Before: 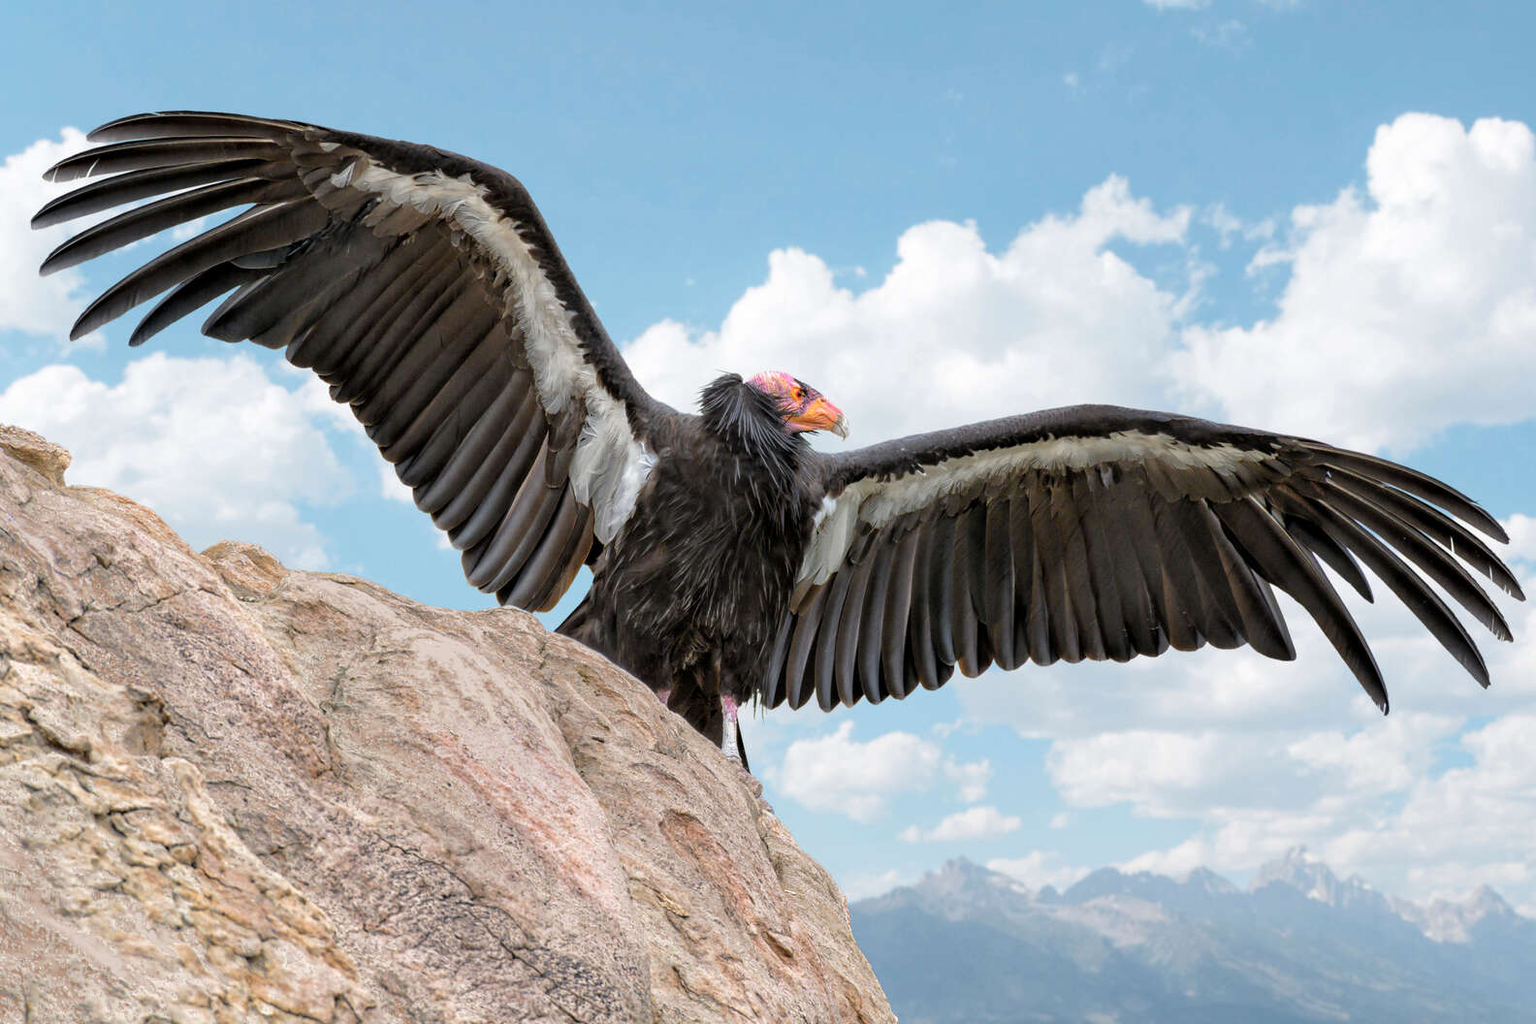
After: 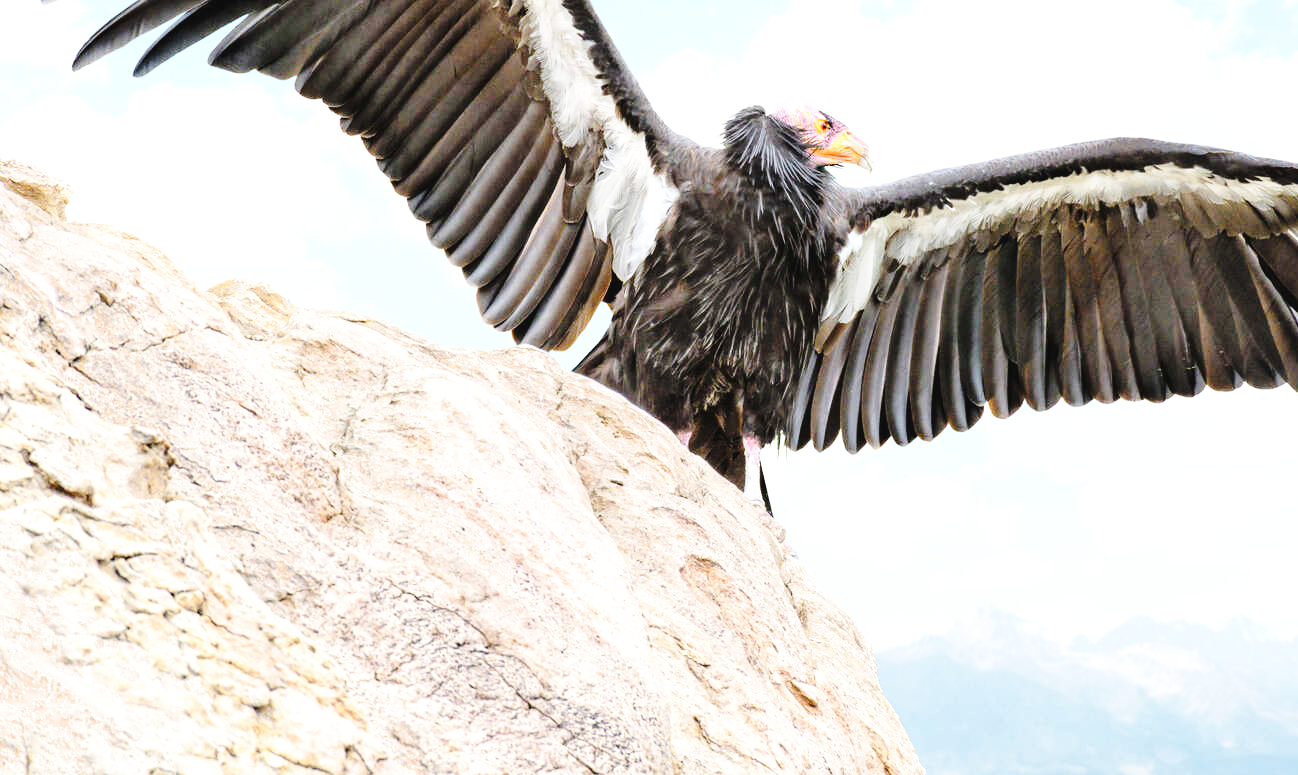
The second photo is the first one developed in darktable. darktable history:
crop: top 26.543%, right 18.005%
base curve: curves: ch0 [(0, 0) (0.032, 0.037) (0.105, 0.228) (0.435, 0.76) (0.856, 0.983) (1, 1)], preserve colors none
exposure: black level correction -0.002, exposure 0.706 EV, compensate highlight preservation false
